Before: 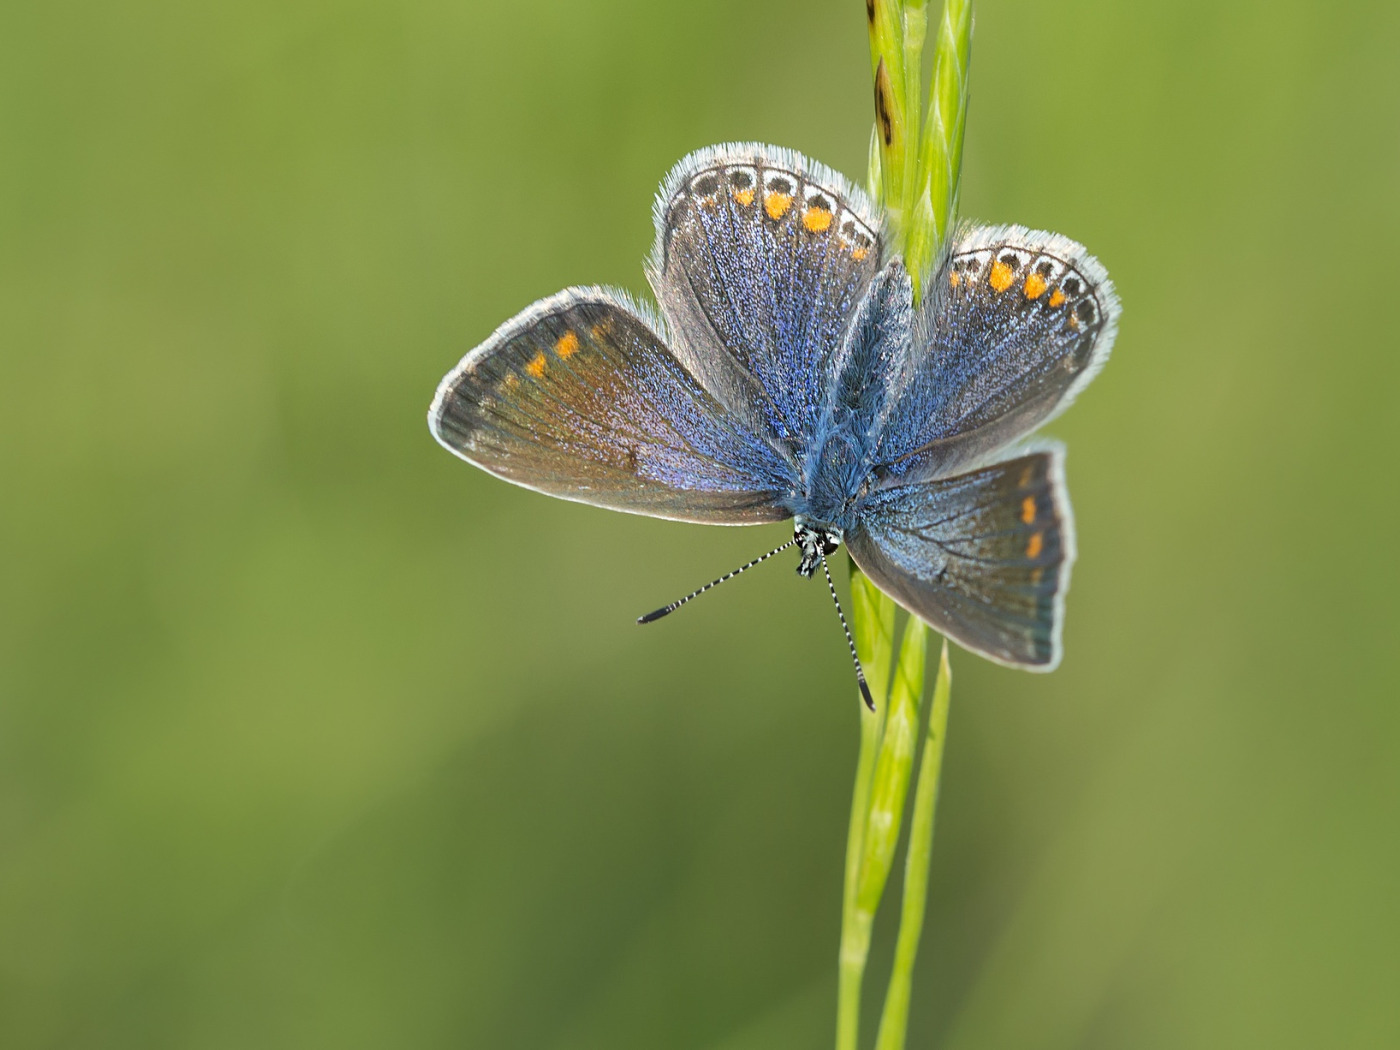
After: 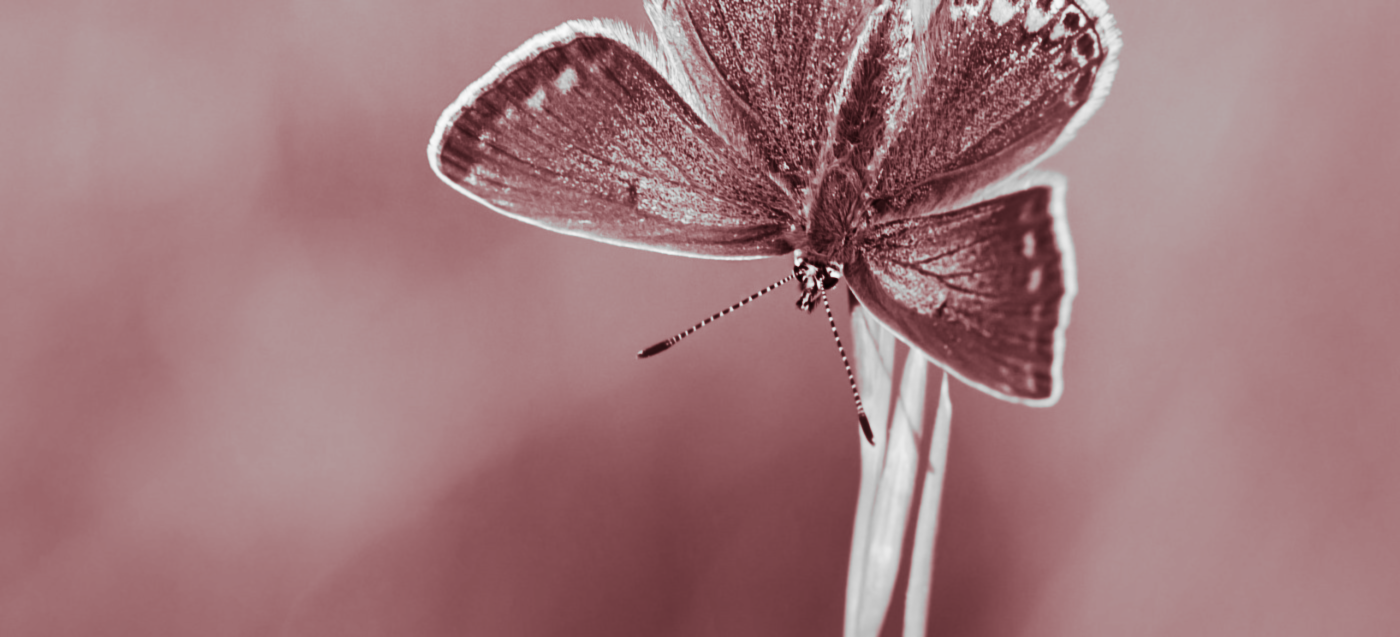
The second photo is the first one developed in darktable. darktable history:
color correction: saturation 1.32
monochrome: a -6.99, b 35.61, size 1.4
split-toning: highlights › saturation 0, balance -61.83
crop and rotate: top 25.357%, bottom 13.942%
lowpass: radius 0.76, contrast 1.56, saturation 0, unbound 0
